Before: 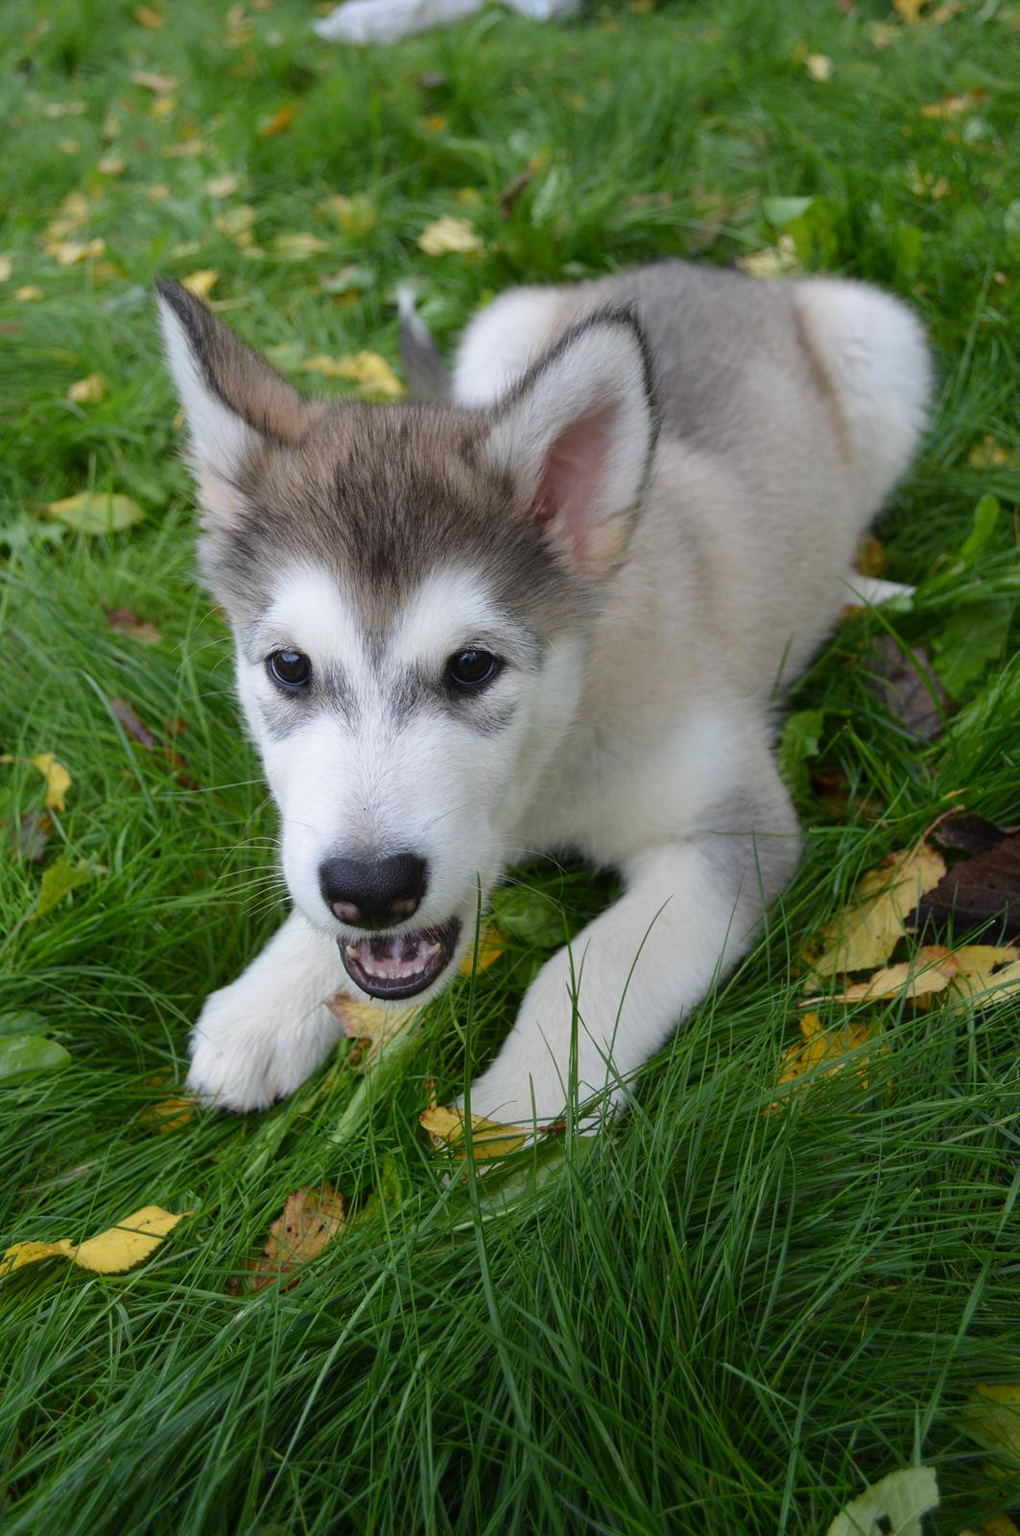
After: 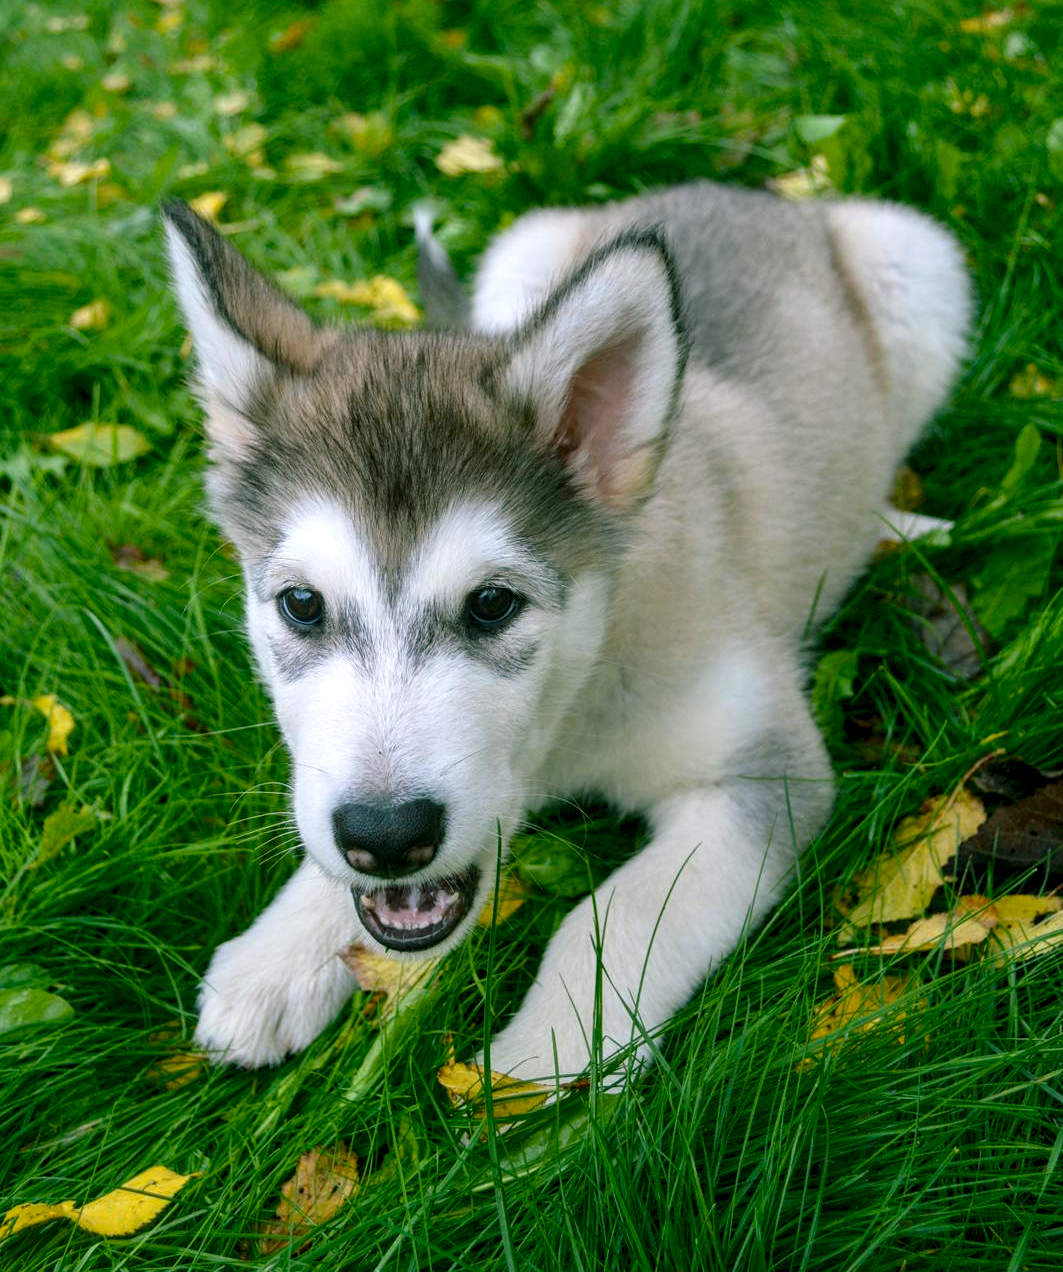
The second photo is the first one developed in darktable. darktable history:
local contrast: highlights 23%, detail 150%
color balance rgb: shadows lift › chroma 11.651%, shadows lift › hue 132.5°, perceptual saturation grading › global saturation 30.431%
crop and rotate: top 5.655%, bottom 14.786%
